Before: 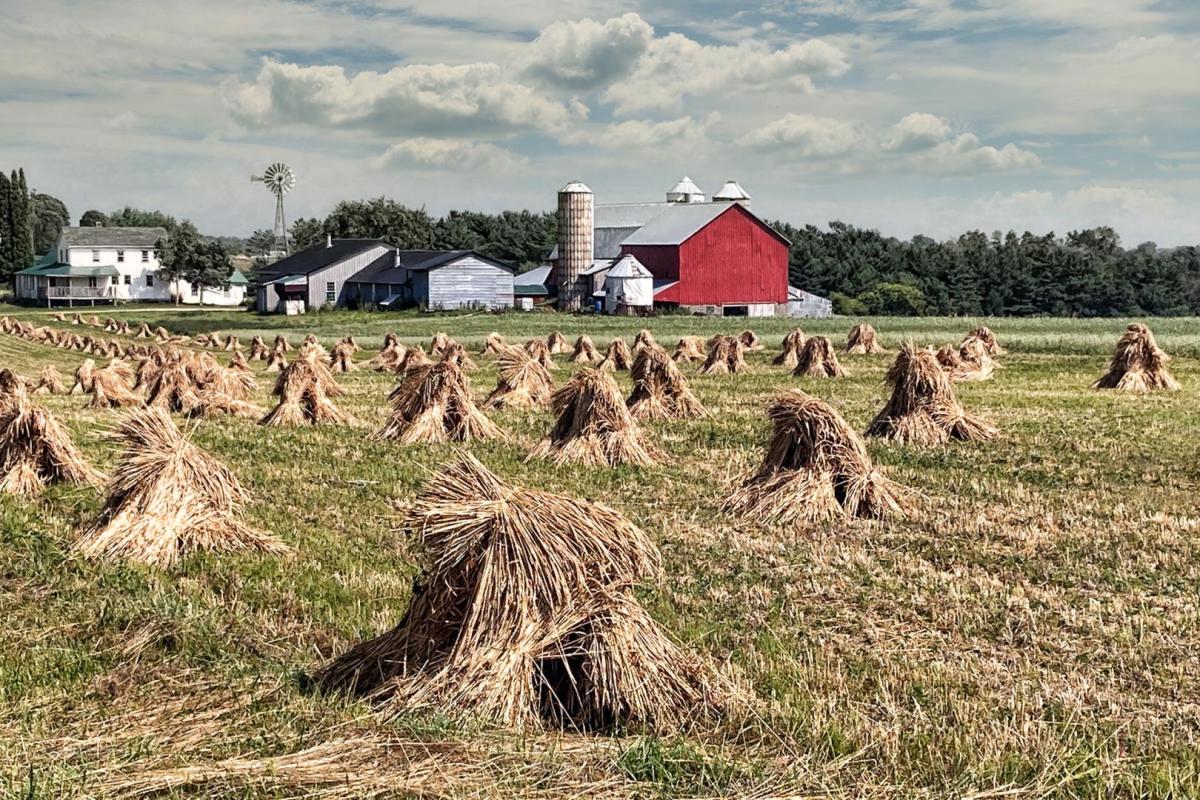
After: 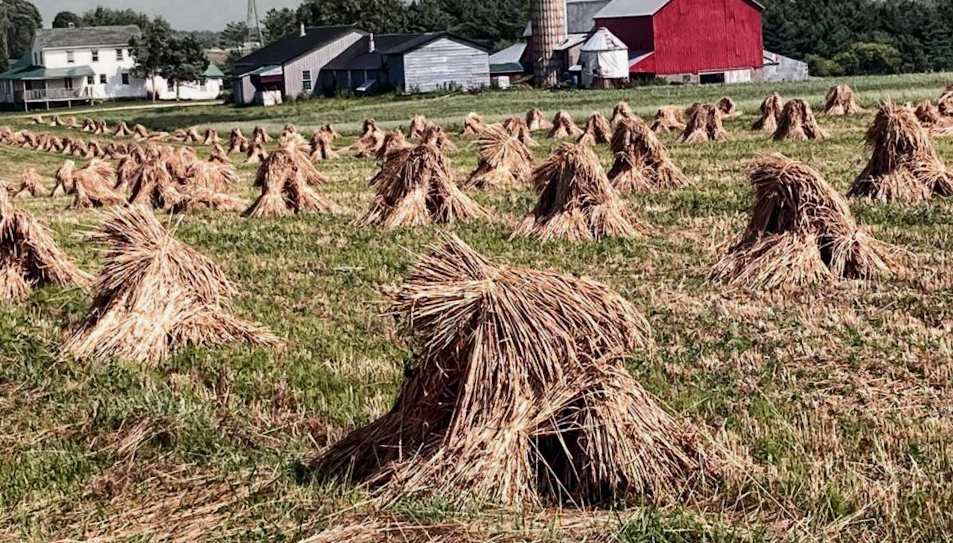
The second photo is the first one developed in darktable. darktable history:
rotate and perspective: rotation -3°, crop left 0.031, crop right 0.968, crop top 0.07, crop bottom 0.93
crop: top 26.531%, right 17.959%
shadows and highlights: shadows -20, white point adjustment -2, highlights -35
tone curve: curves: ch0 [(0, 0) (0.227, 0.17) (0.766, 0.774) (1, 1)]; ch1 [(0, 0) (0.114, 0.127) (0.437, 0.452) (0.498, 0.498) (0.529, 0.541) (0.579, 0.589) (1, 1)]; ch2 [(0, 0) (0.233, 0.259) (0.493, 0.492) (0.587, 0.573) (1, 1)], color space Lab, independent channels, preserve colors none
